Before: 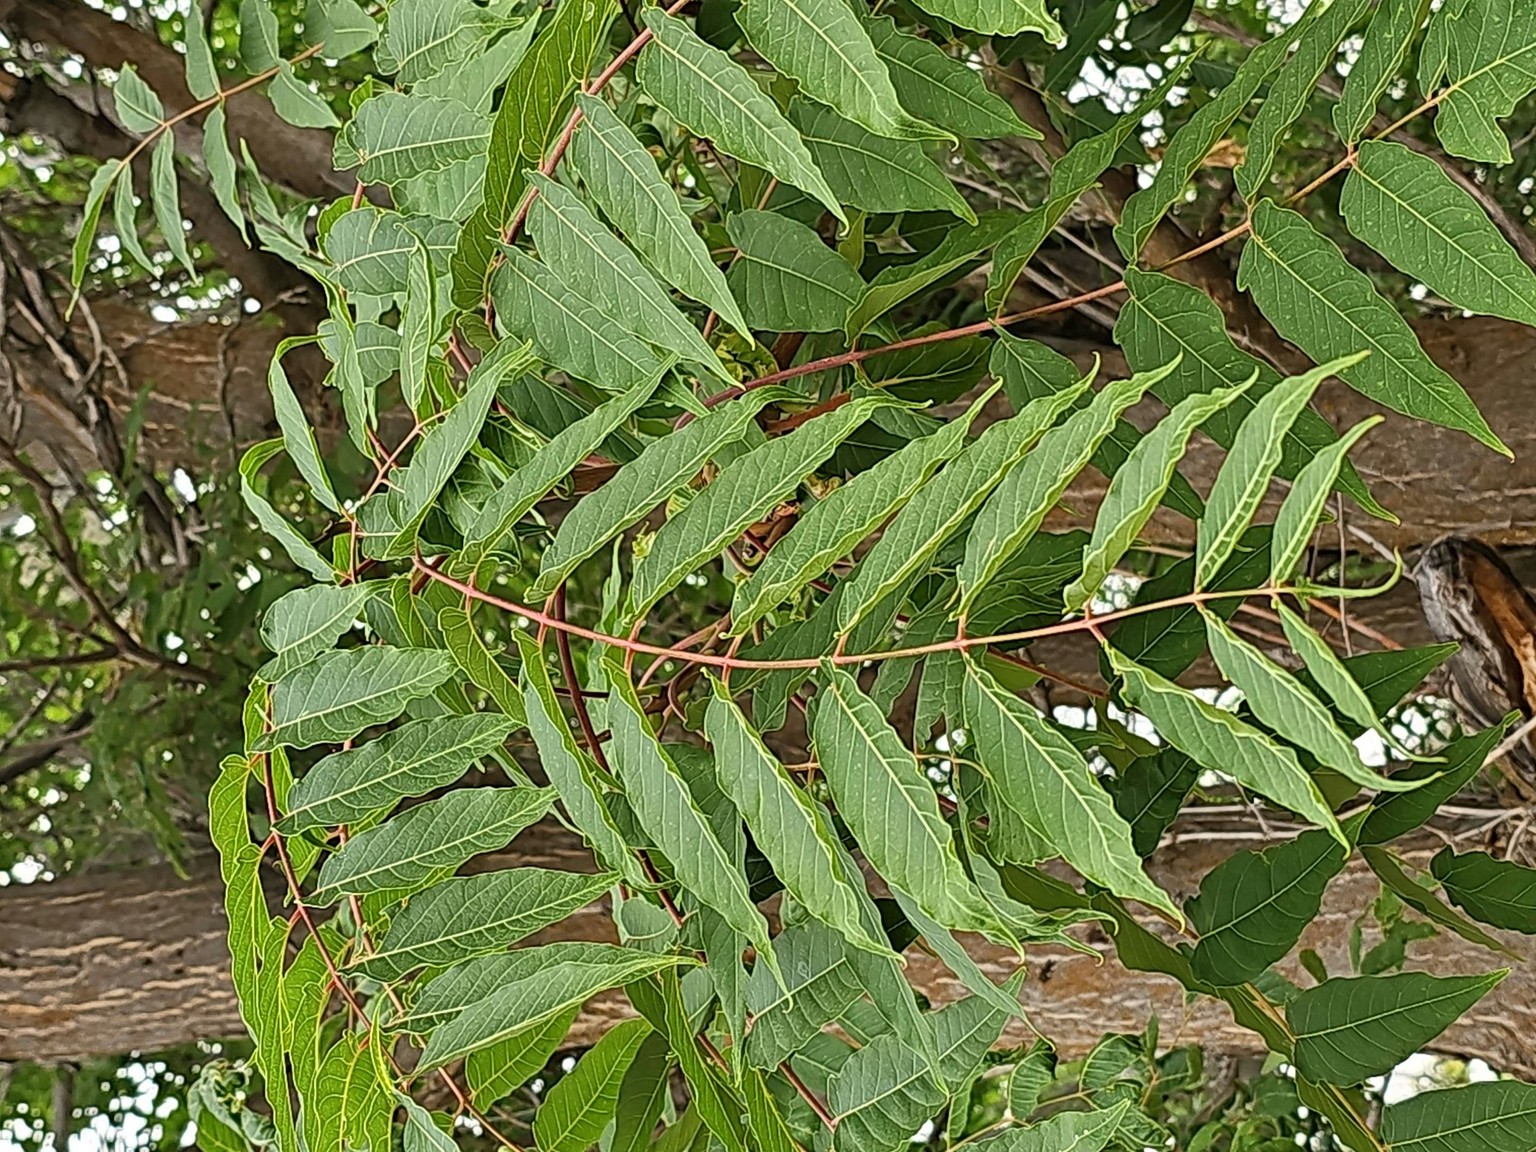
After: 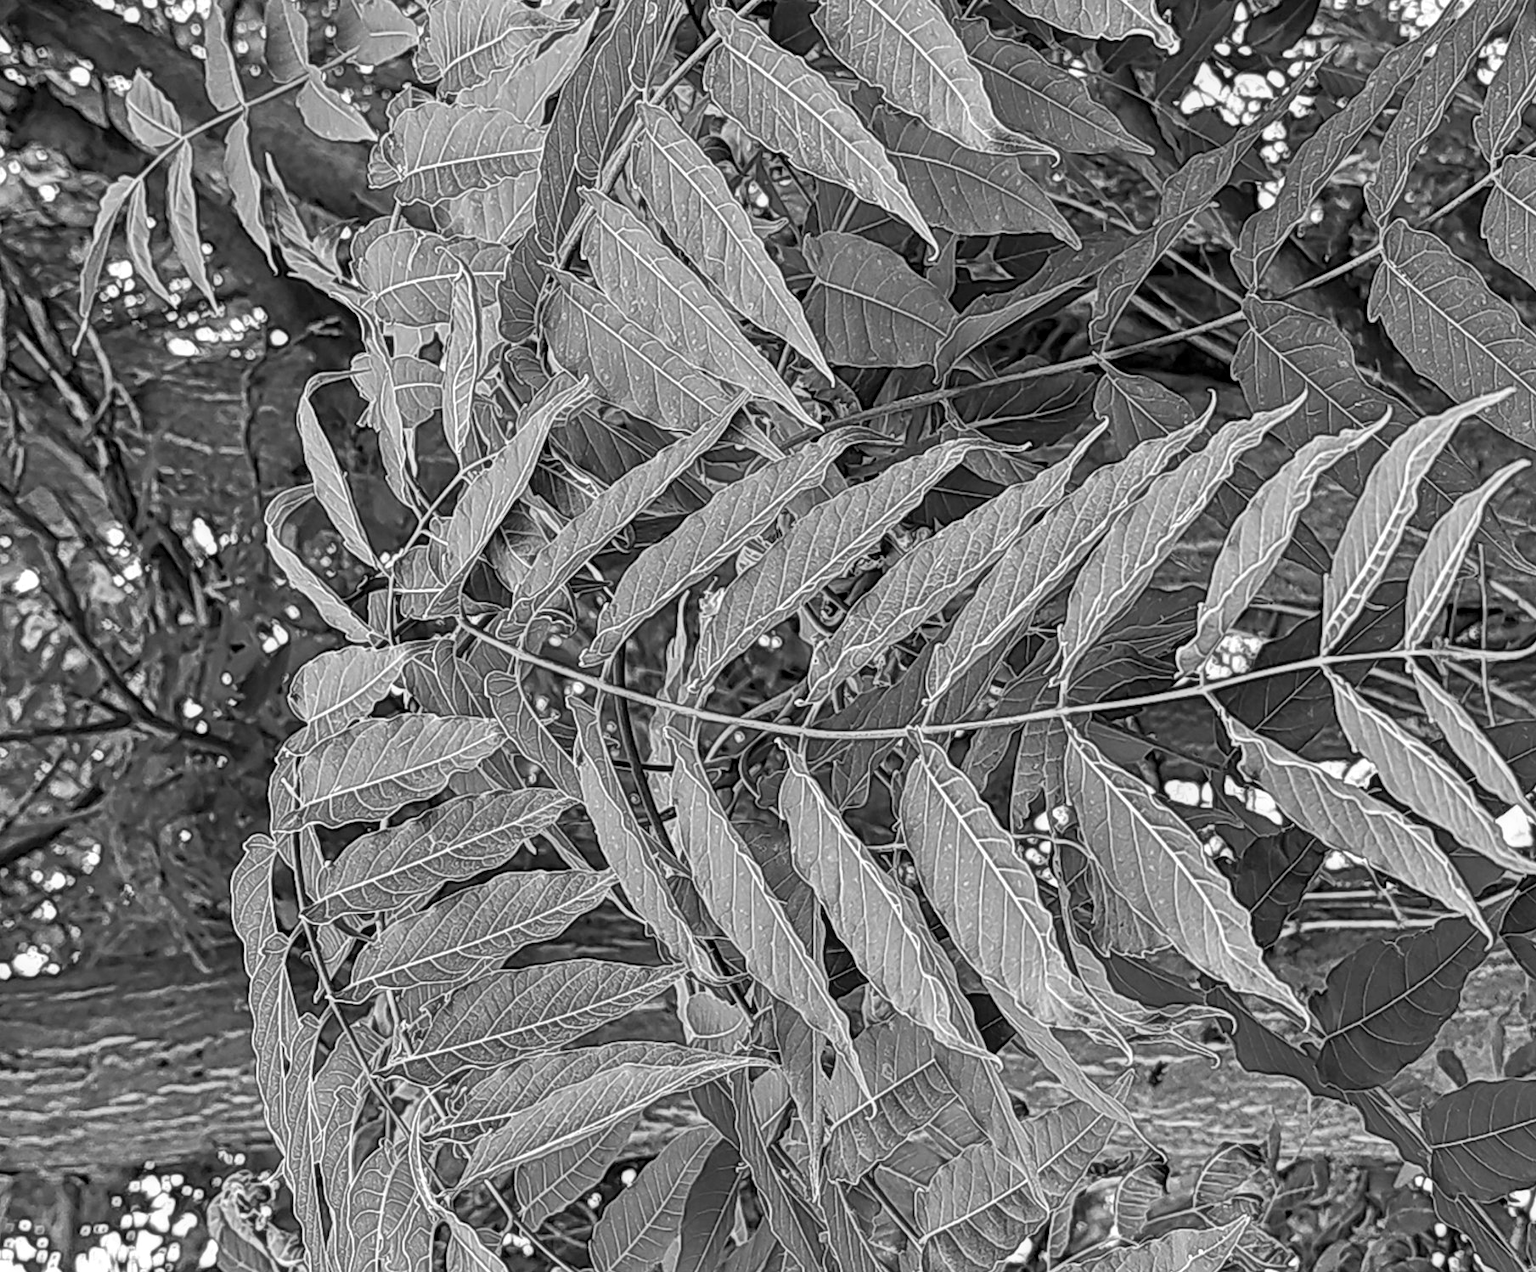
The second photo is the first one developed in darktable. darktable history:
crop: right 9.509%, bottom 0.031%
local contrast: on, module defaults
white balance: red 0.984, blue 1.059
contrast brightness saturation: saturation -0.05
color zones: curves: ch1 [(0, -0.014) (0.143, -0.013) (0.286, -0.013) (0.429, -0.016) (0.571, -0.019) (0.714, -0.015) (0.857, 0.002) (1, -0.014)]
